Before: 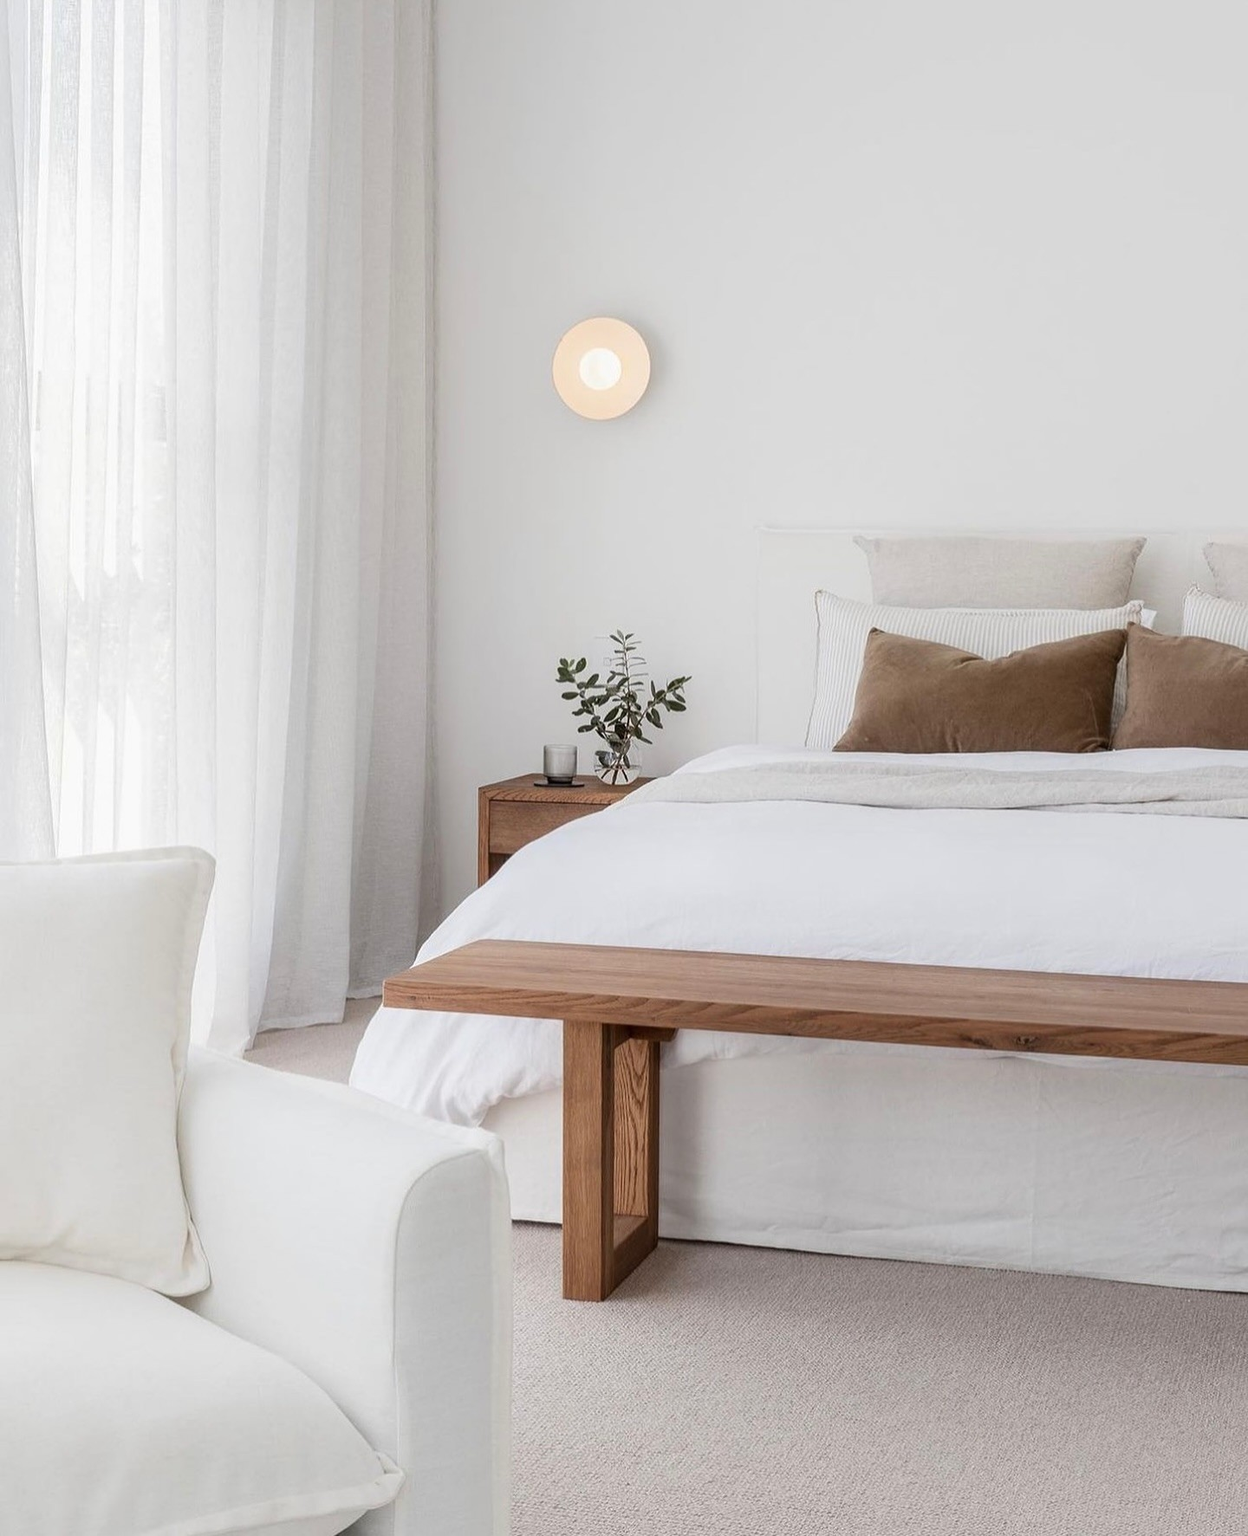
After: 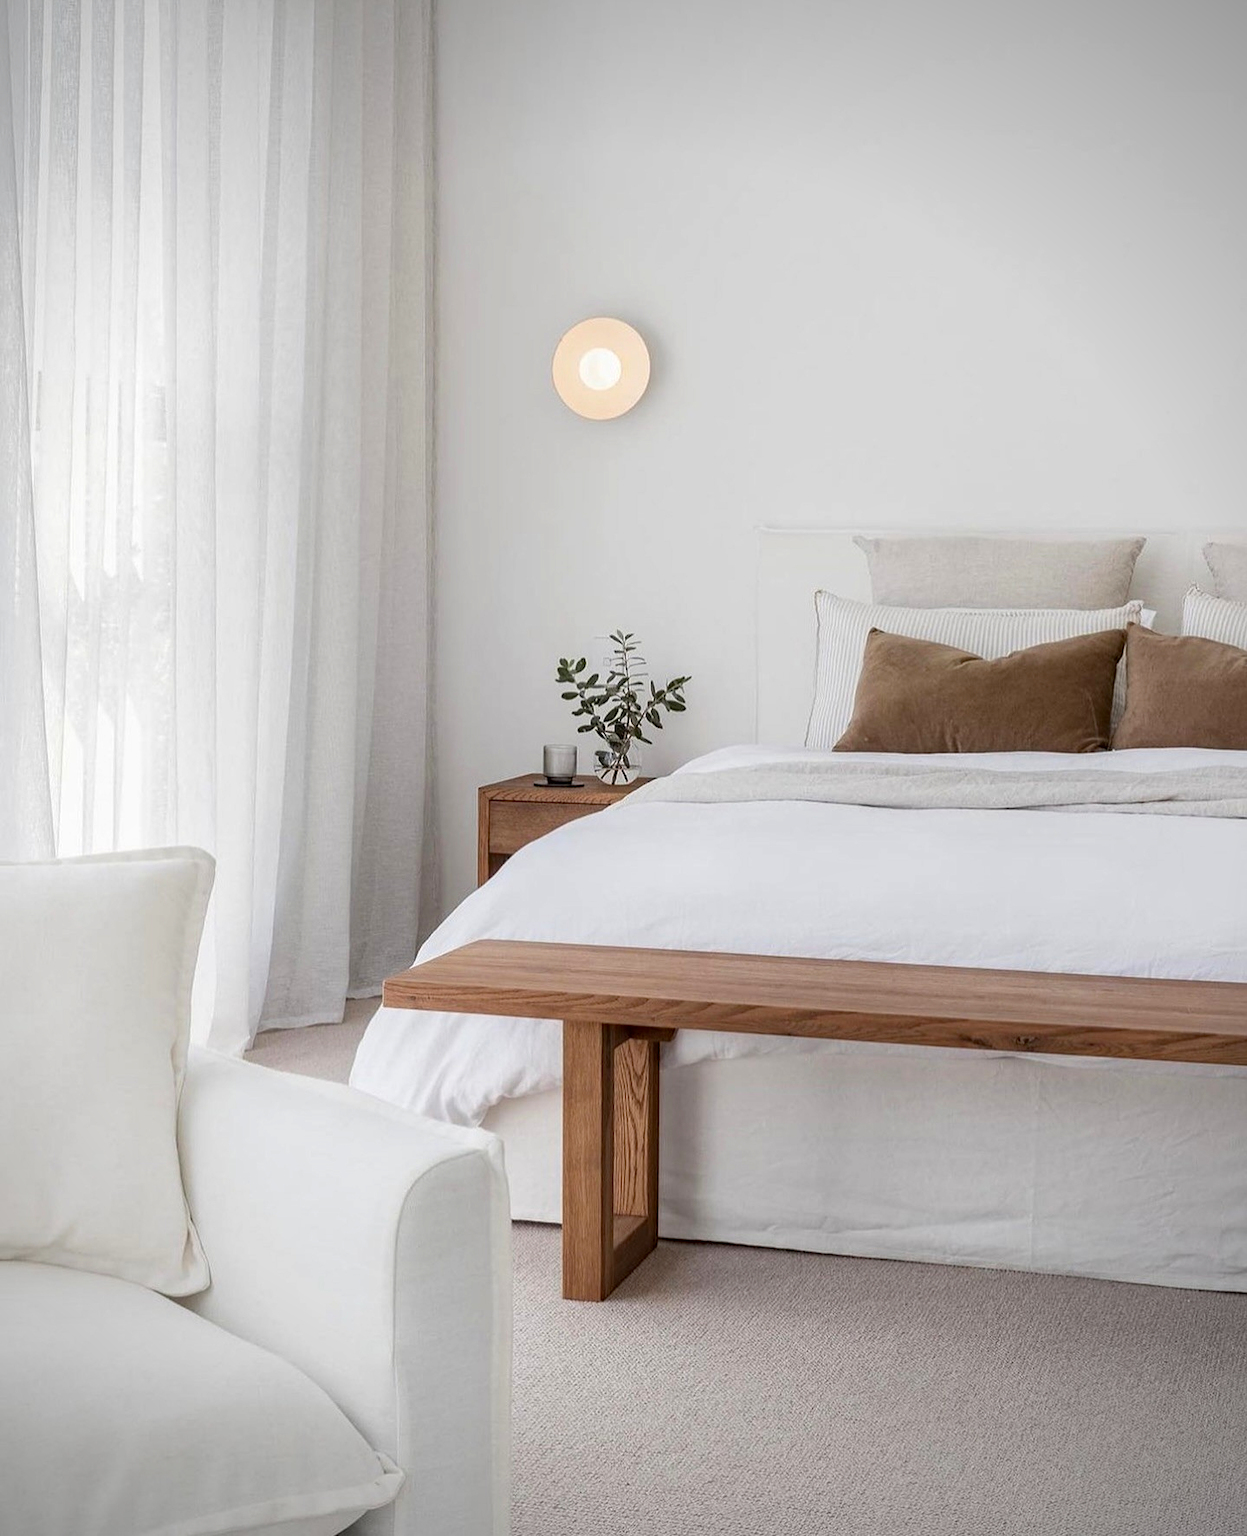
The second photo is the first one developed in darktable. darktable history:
local contrast: mode bilateral grid, contrast 10, coarseness 25, detail 115%, midtone range 0.2
vignetting: fall-off start 79.88%
haze removal: compatibility mode true, adaptive false
exposure: compensate highlight preservation false
